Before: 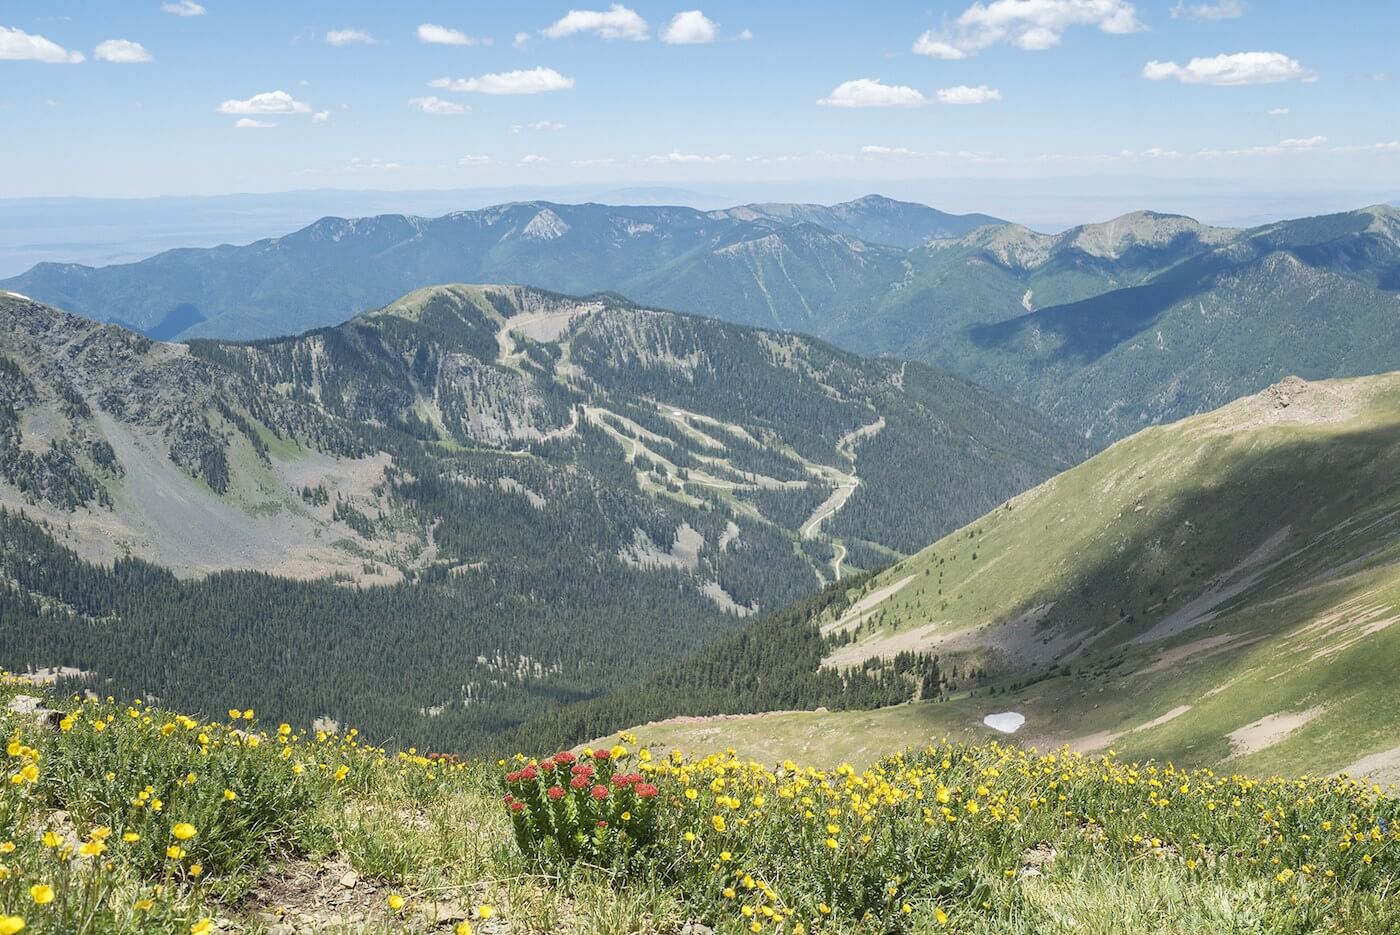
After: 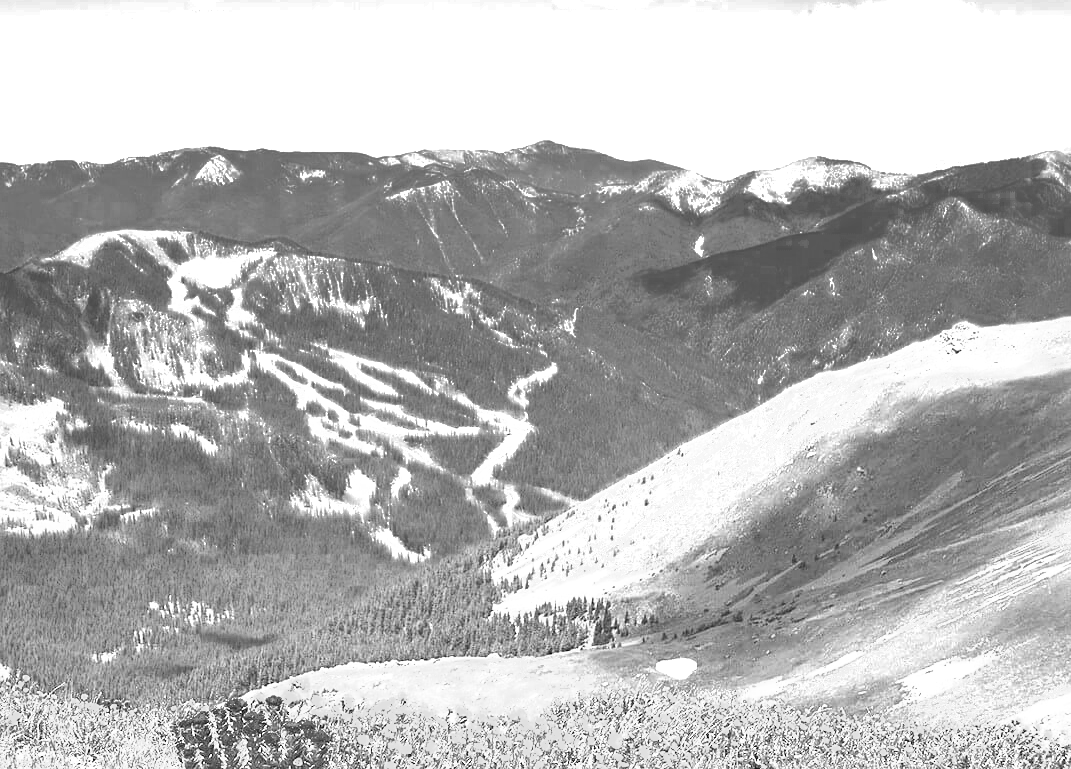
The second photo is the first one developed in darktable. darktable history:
crop: left 23.467%, top 5.827%, bottom 11.864%
exposure: black level correction 0, exposure 1.368 EV, compensate highlight preservation false
velvia: on, module defaults
sharpen: amount 0.203
color correction: highlights a* -5.94, highlights b* 9.12, shadows a* 10.51, shadows b* 23.25
color balance rgb: perceptual saturation grading › global saturation 29.395%, global vibrance 45.142%
color zones: curves: ch0 [(0.002, 0.589) (0.107, 0.484) (0.146, 0.249) (0.217, 0.352) (0.309, 0.525) (0.39, 0.404) (0.455, 0.169) (0.597, 0.055) (0.724, 0.212) (0.775, 0.691) (0.869, 0.571) (1, 0.587)]; ch1 [(0, 0) (0.143, 0) (0.286, 0) (0.429, 0) (0.571, 0) (0.714, 0) (0.857, 0)]
